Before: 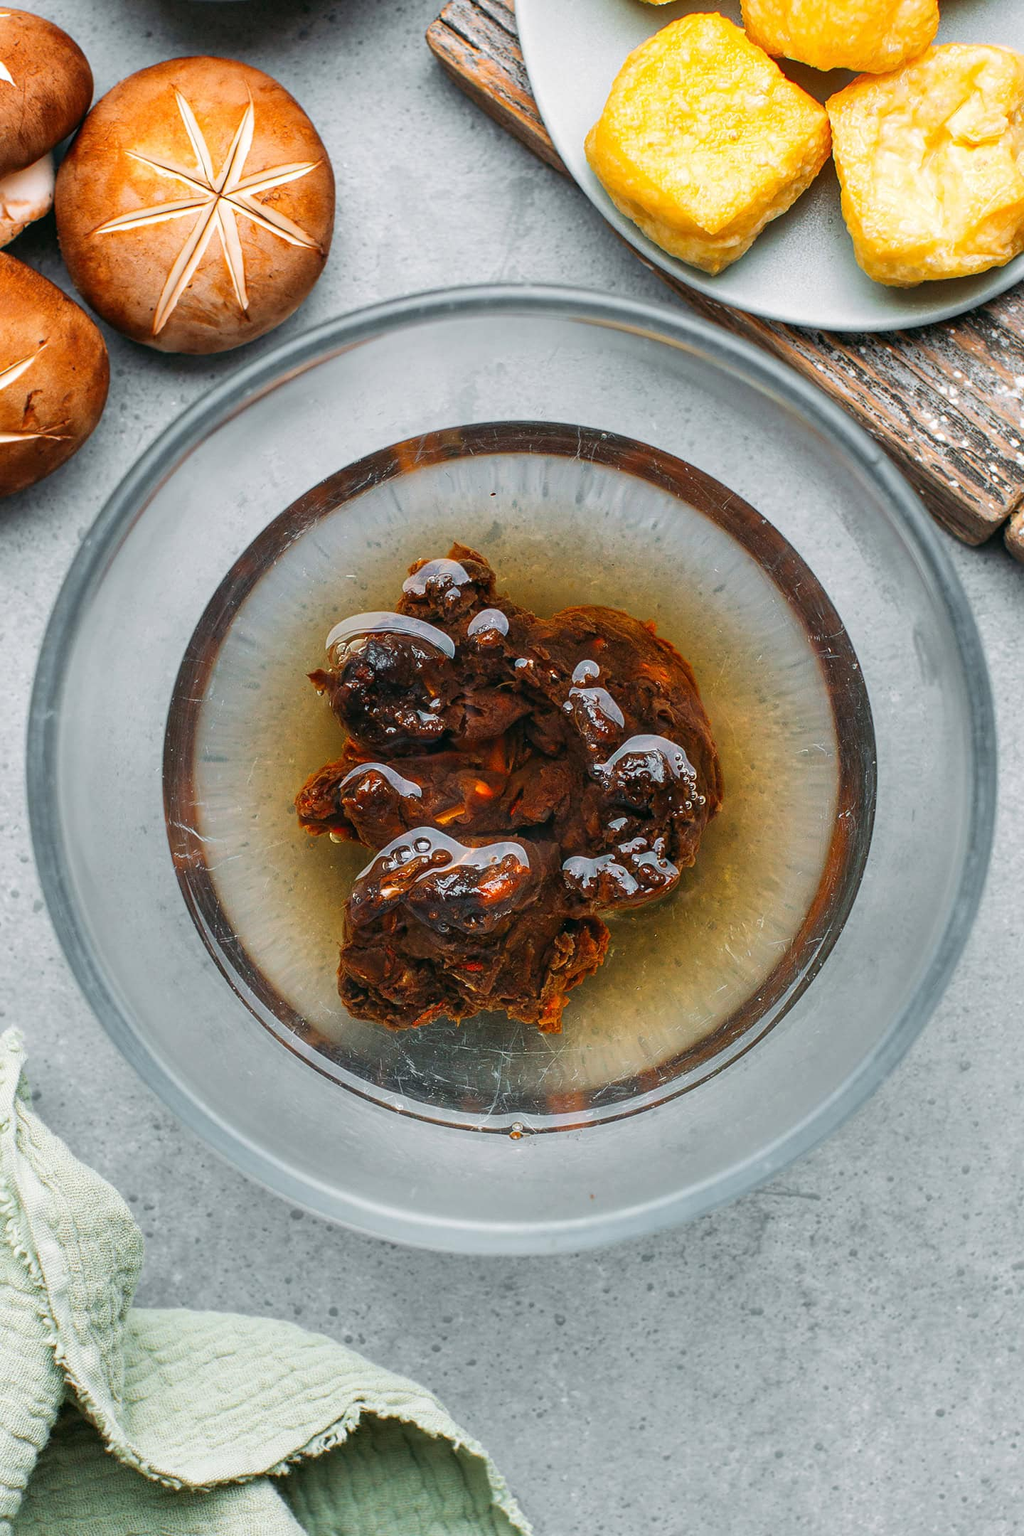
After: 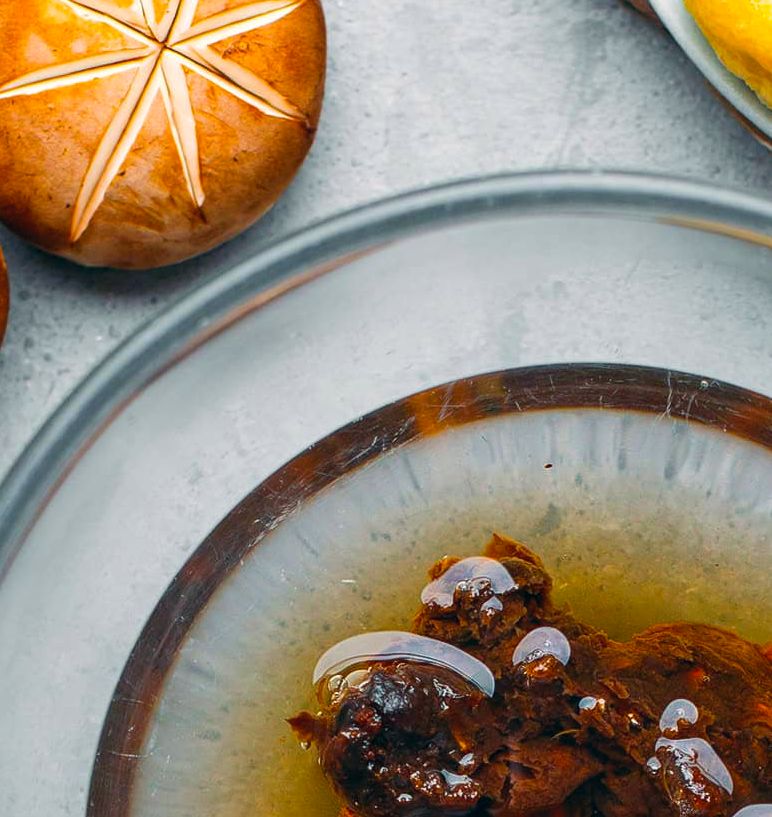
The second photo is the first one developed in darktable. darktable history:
tone equalizer: on, module defaults
crop: left 10.121%, top 10.631%, right 36.218%, bottom 51.526%
color balance rgb: perceptual saturation grading › global saturation 25%, global vibrance 20%
color correction: highlights a* 0.207, highlights b* 2.7, shadows a* -0.874, shadows b* -4.78
exposure: compensate highlight preservation false
